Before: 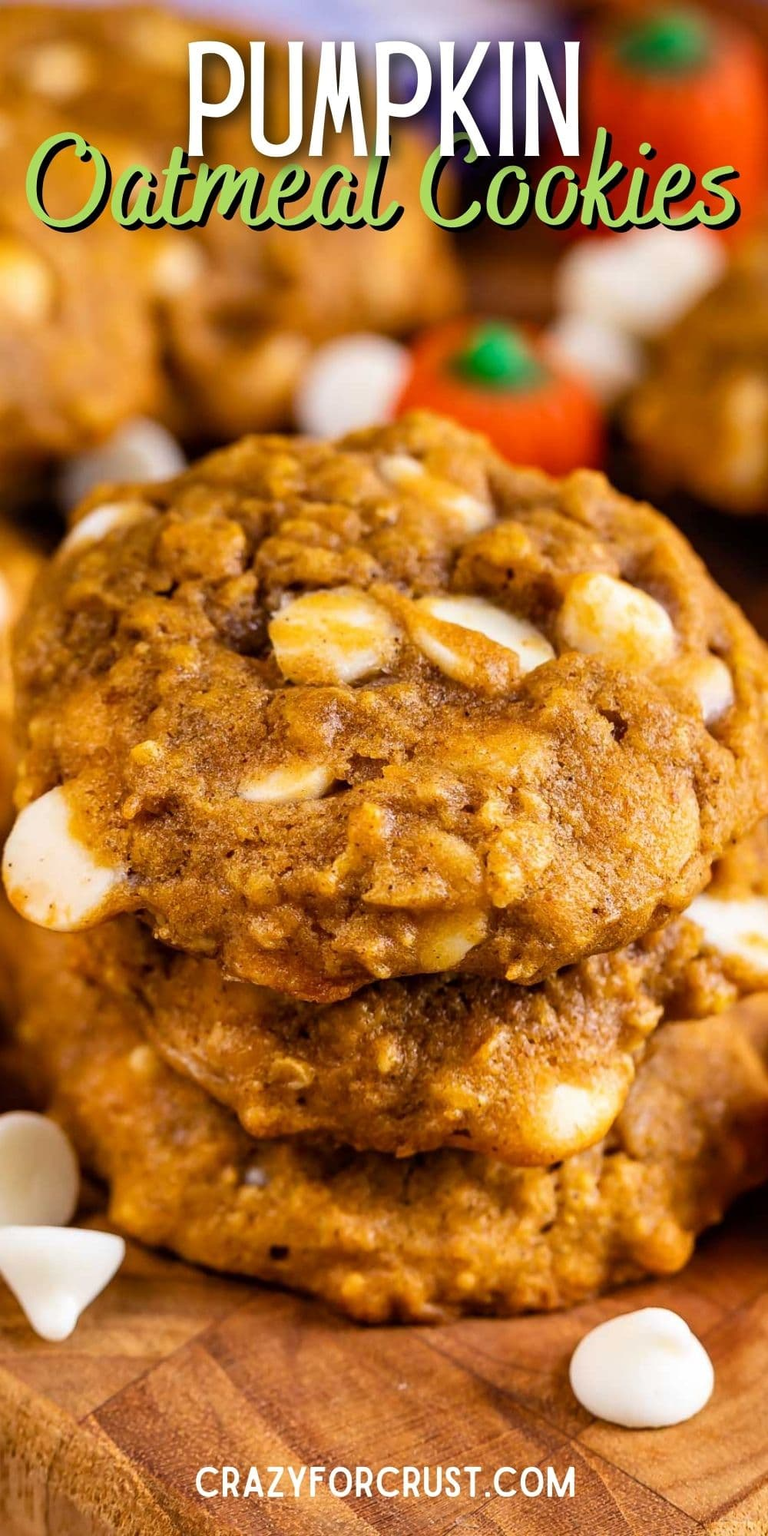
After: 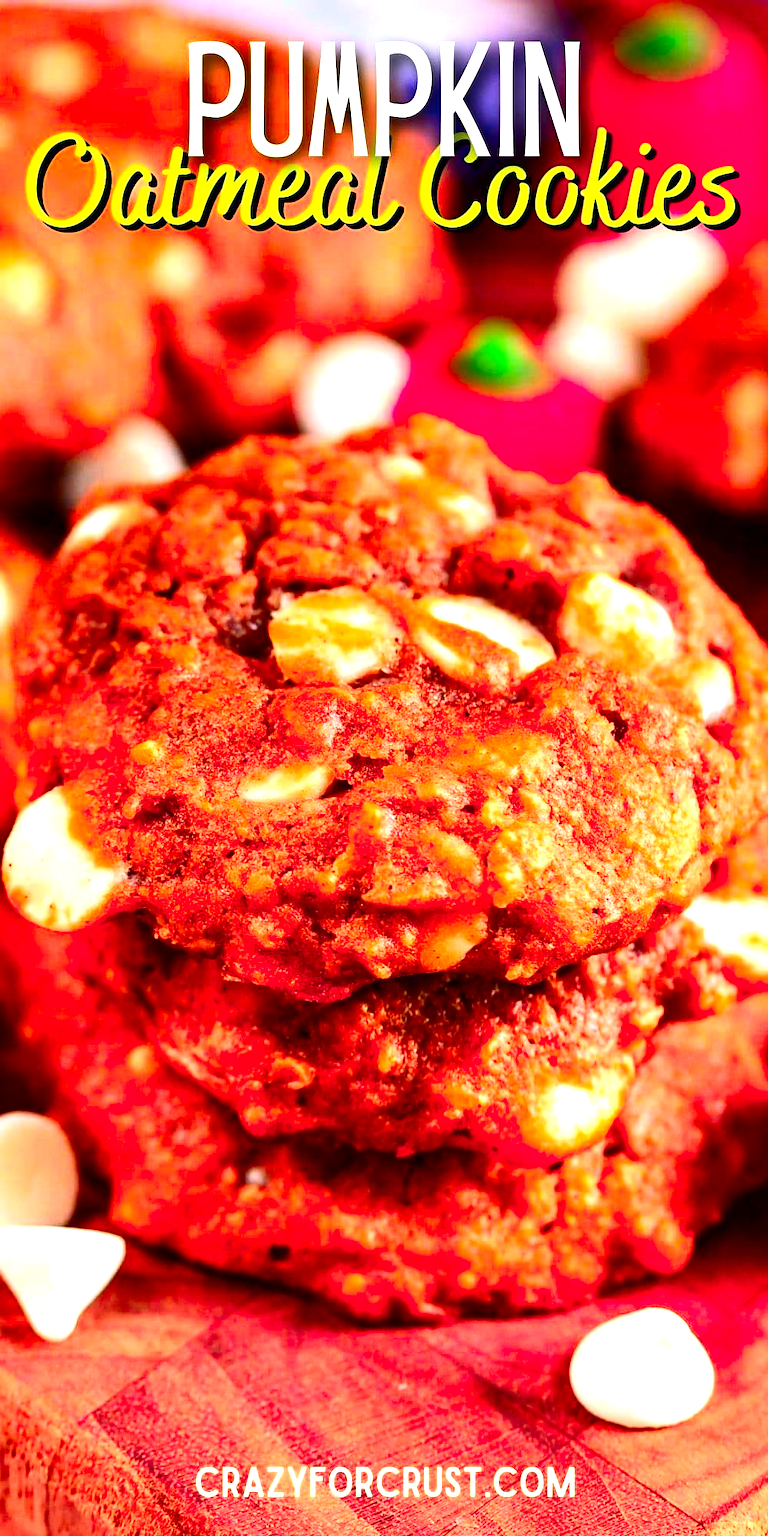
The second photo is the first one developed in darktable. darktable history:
color zones: curves: ch1 [(0.24, 0.634) (0.75, 0.5)]; ch2 [(0.253, 0.437) (0.745, 0.491)]
exposure: black level correction 0, exposure 0.899 EV, compensate exposure bias true, compensate highlight preservation false
contrast brightness saturation: contrast 0.211, brightness -0.102, saturation 0.21
